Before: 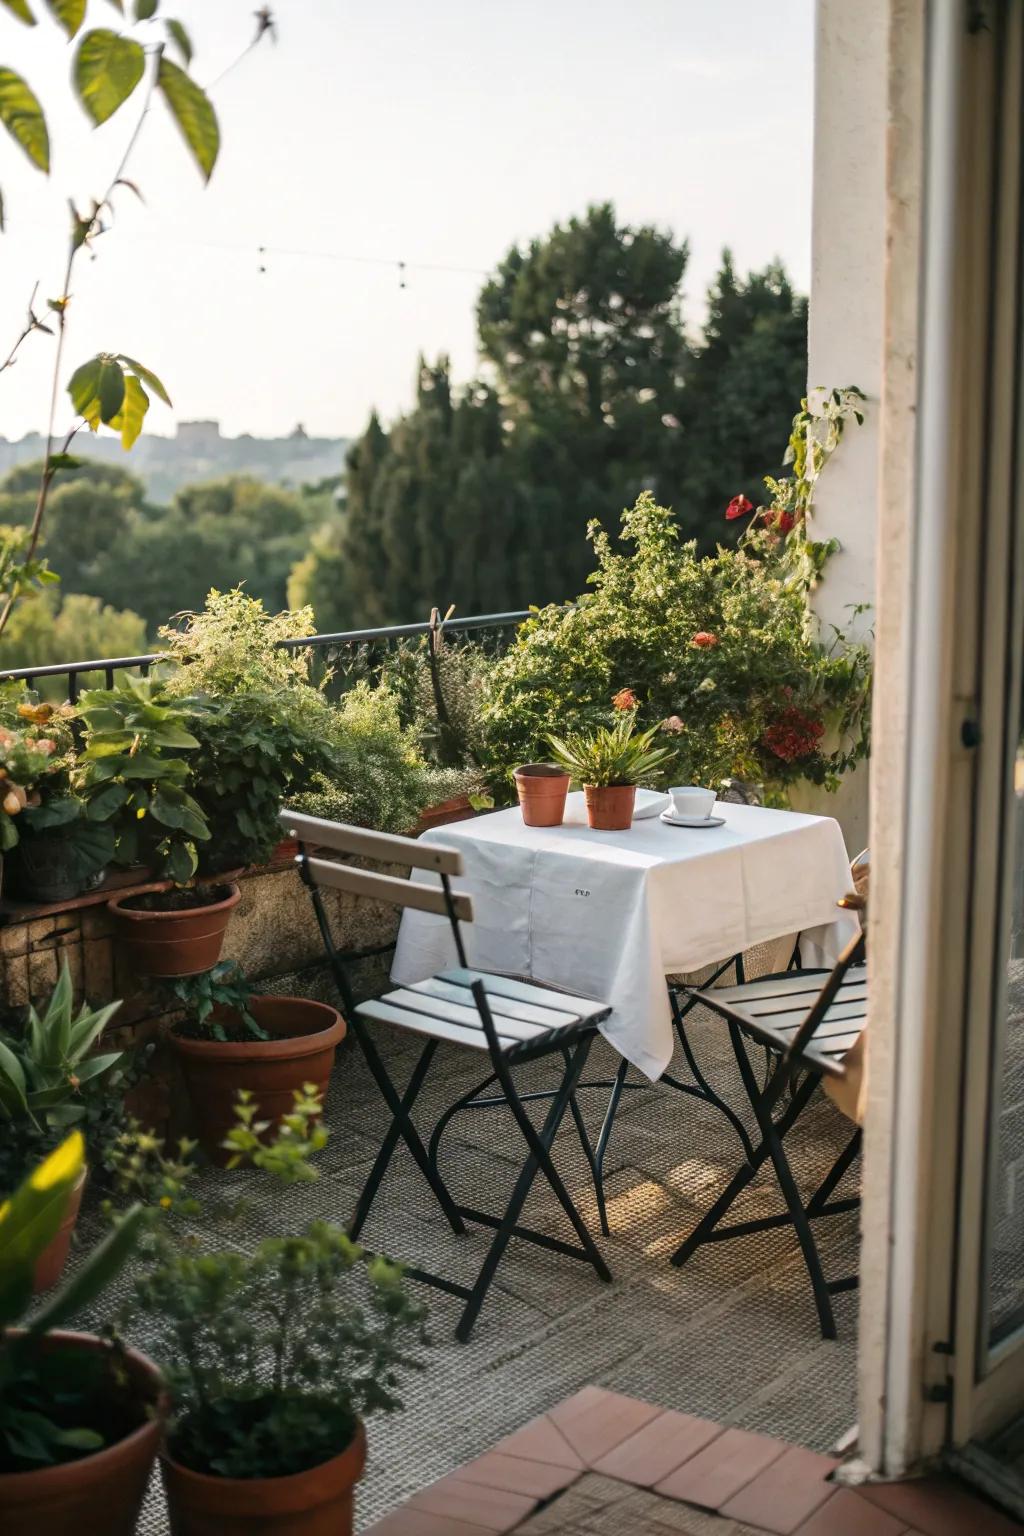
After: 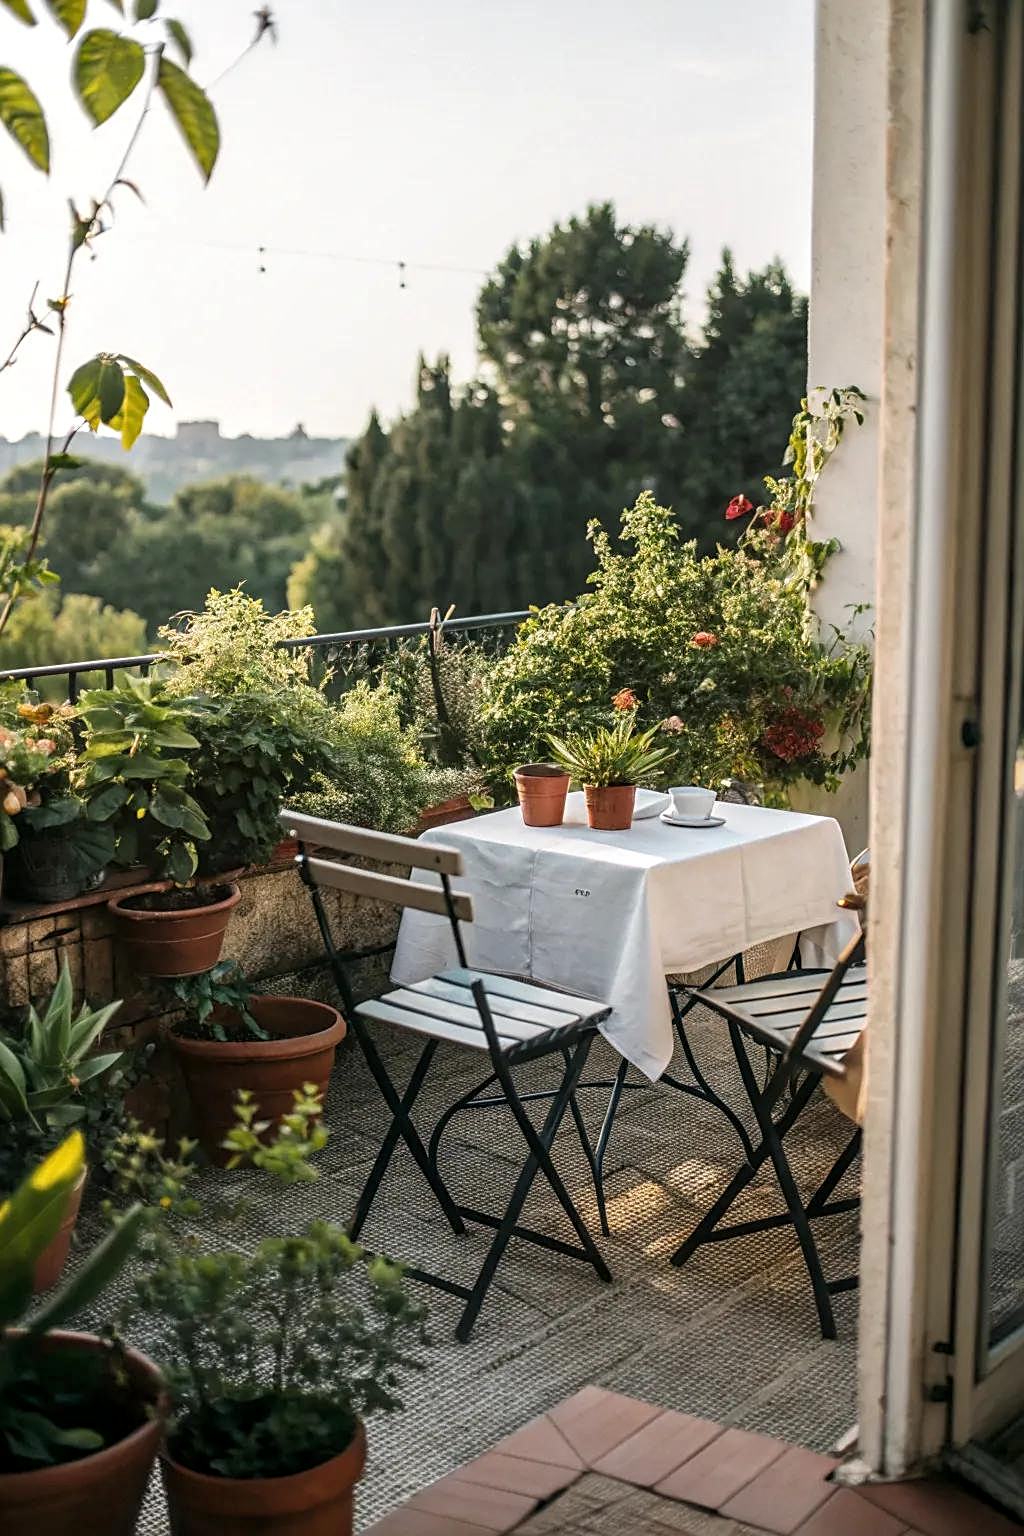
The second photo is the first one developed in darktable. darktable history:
sharpen: amount 0.491
local contrast: on, module defaults
